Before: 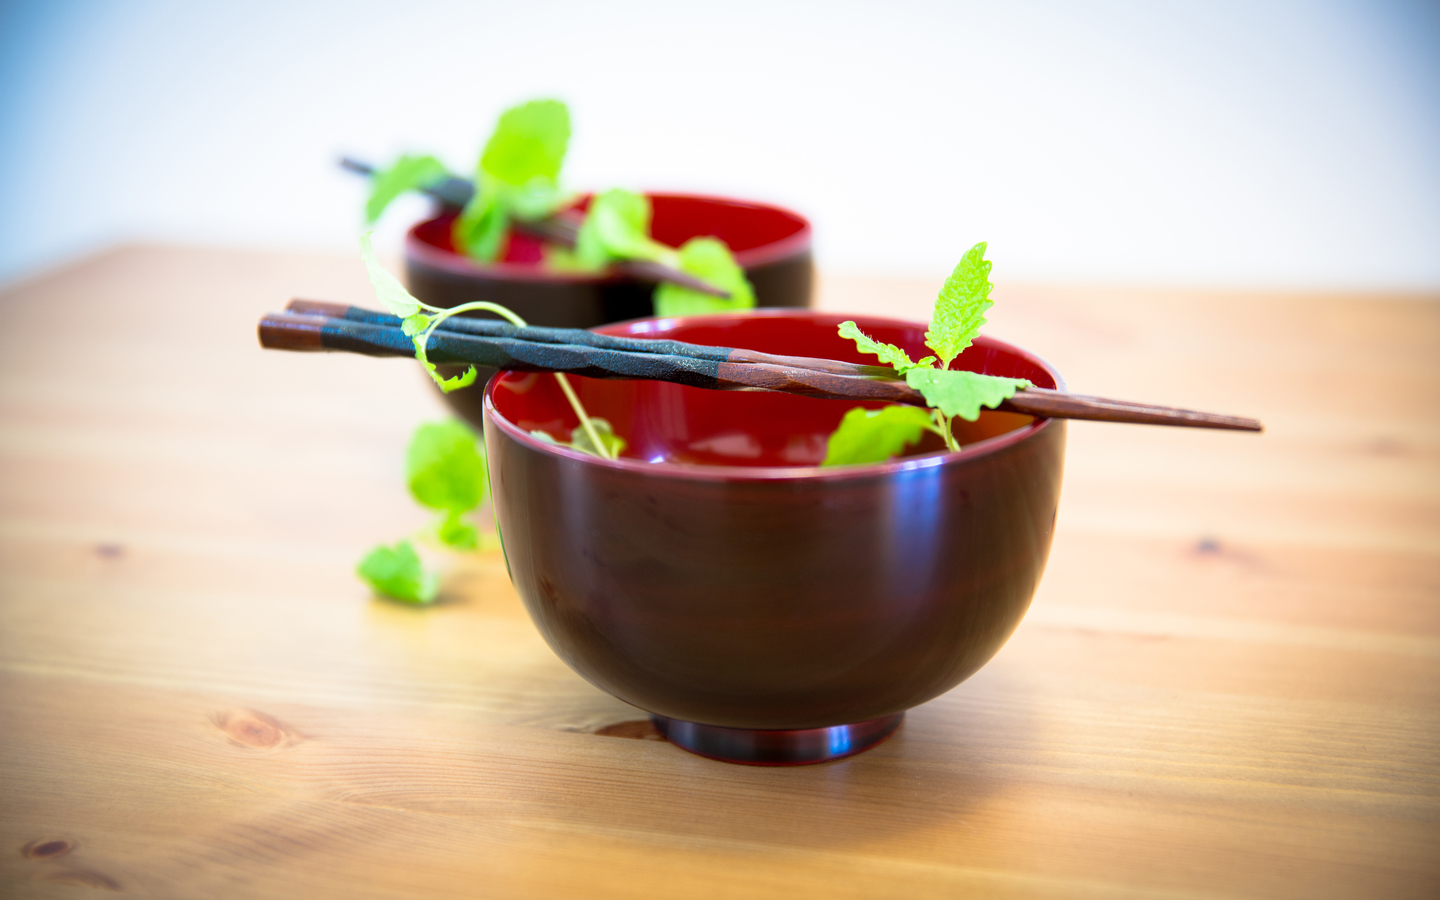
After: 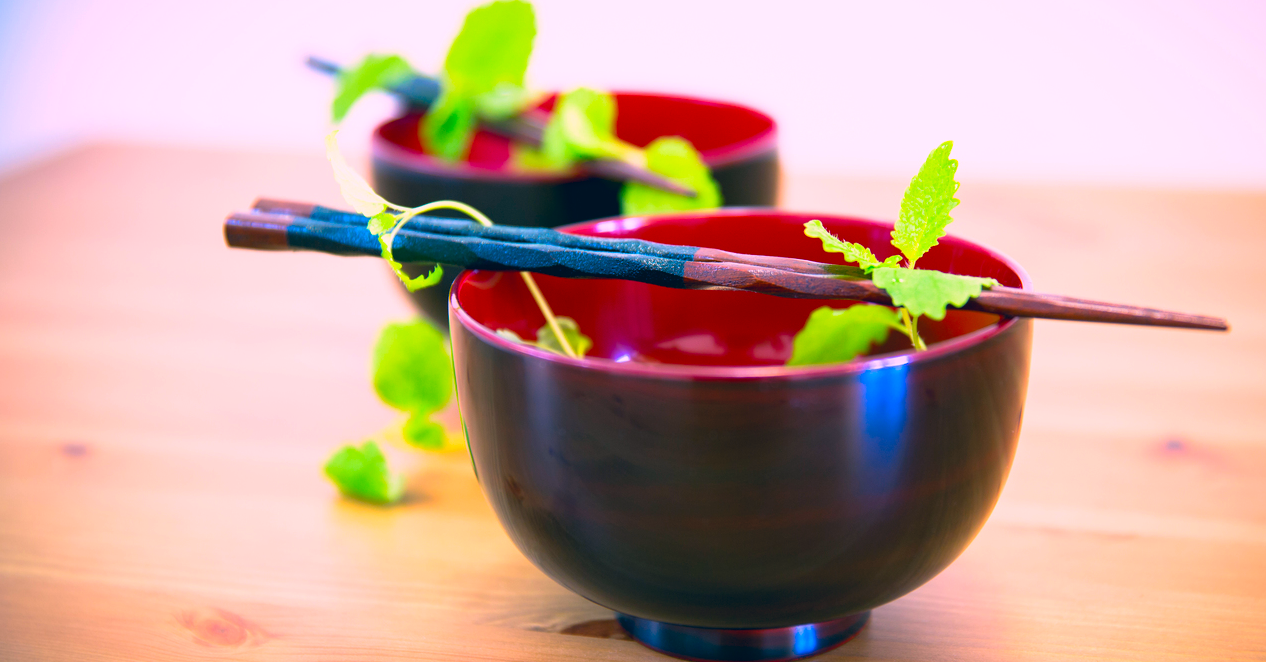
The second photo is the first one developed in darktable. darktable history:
crop and rotate: left 2.425%, top 11.305%, right 9.6%, bottom 15.08%
color correction: highlights a* 17.03, highlights b* 0.205, shadows a* -15.38, shadows b* -14.56, saturation 1.5
